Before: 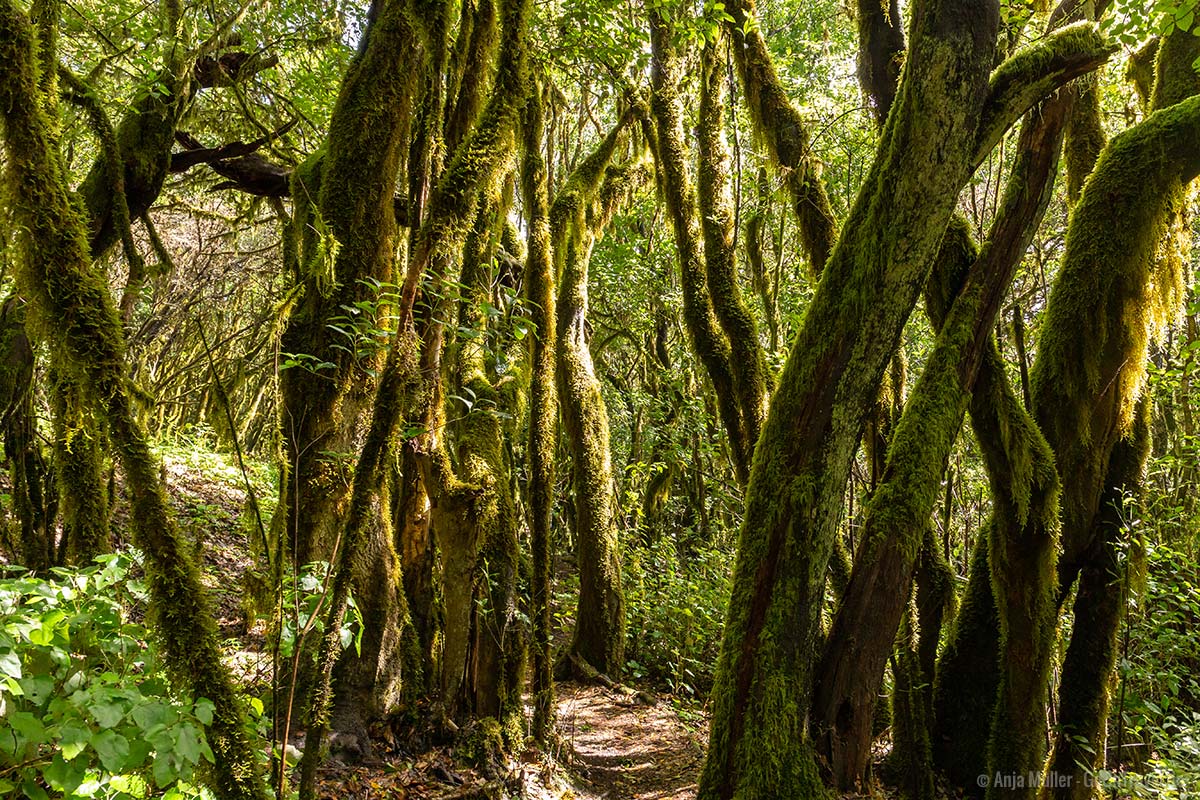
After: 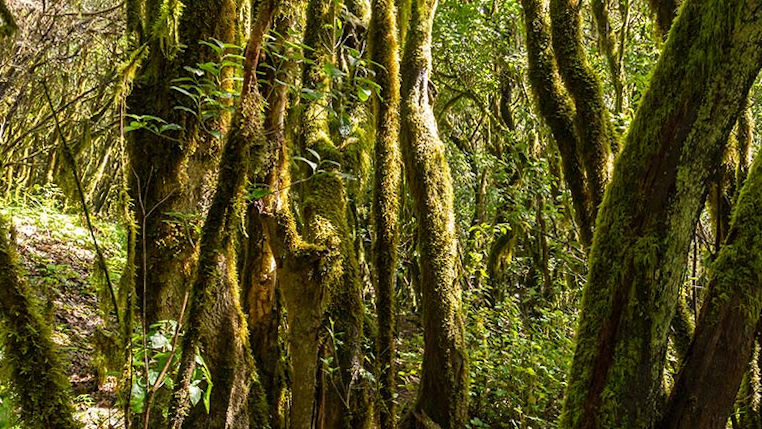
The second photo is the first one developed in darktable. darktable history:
rotate and perspective: lens shift (vertical) 0.048, lens shift (horizontal) -0.024, automatic cropping off
crop: left 13.312%, top 31.28%, right 24.627%, bottom 15.582%
tone equalizer: -8 EV -0.55 EV
